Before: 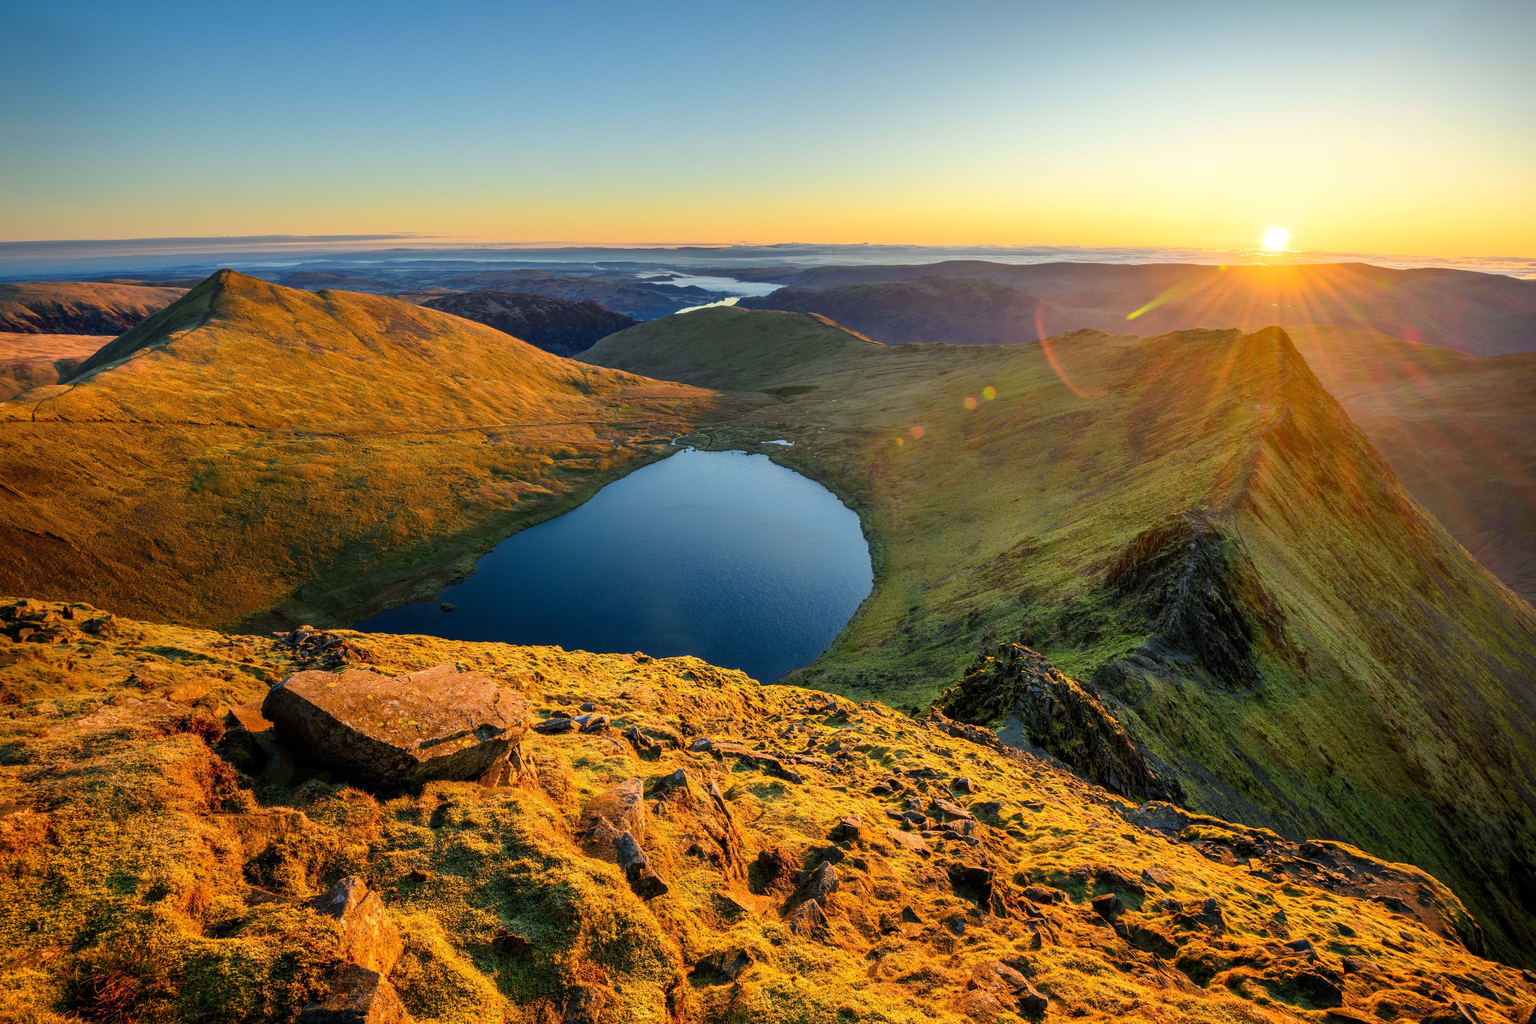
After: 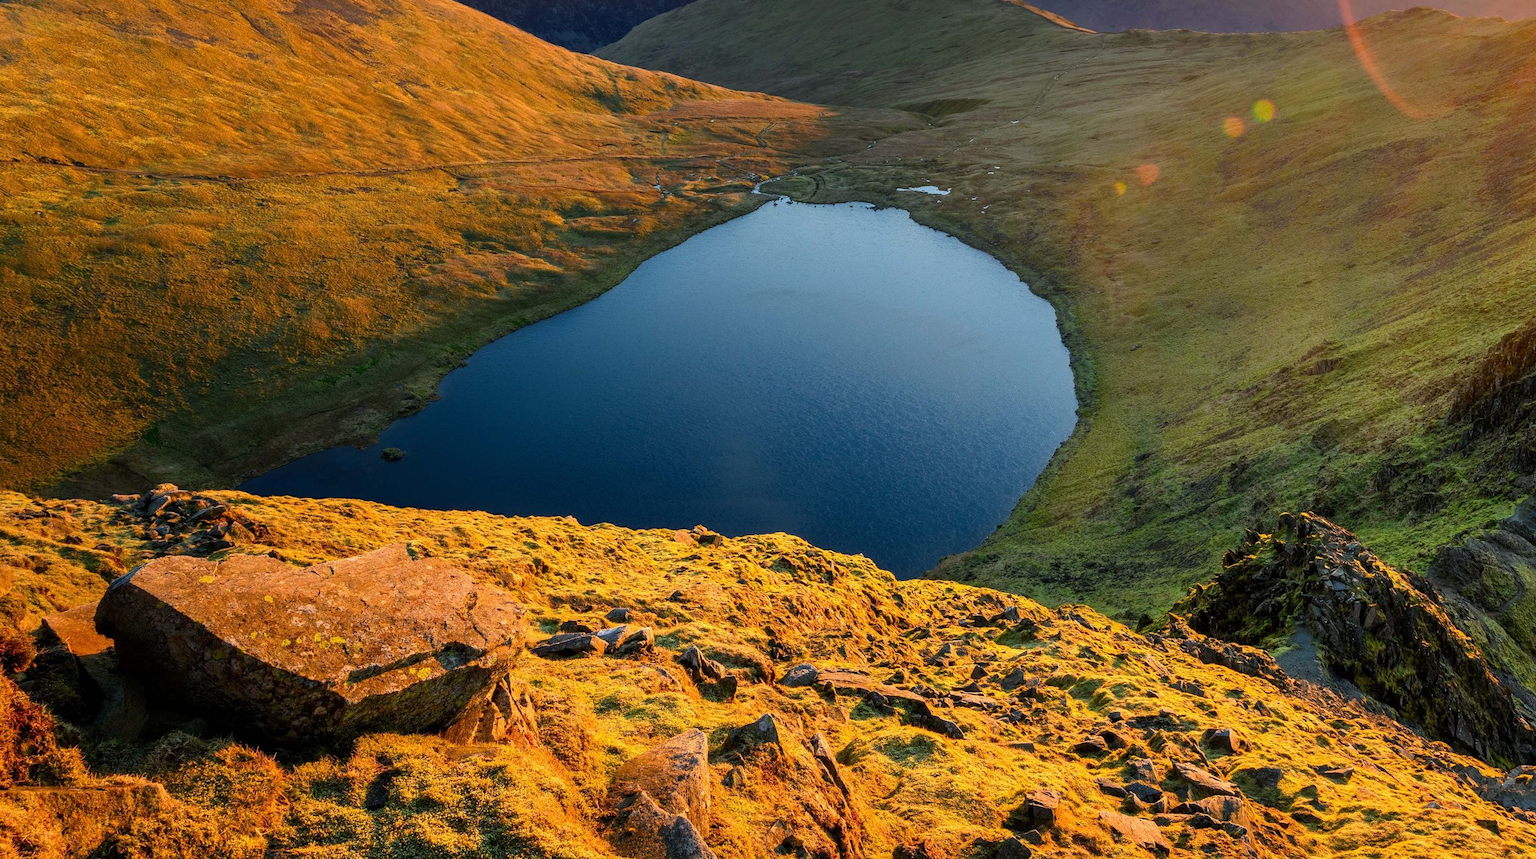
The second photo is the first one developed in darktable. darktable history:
crop: left 13.219%, top 31.692%, right 24.532%, bottom 16.017%
